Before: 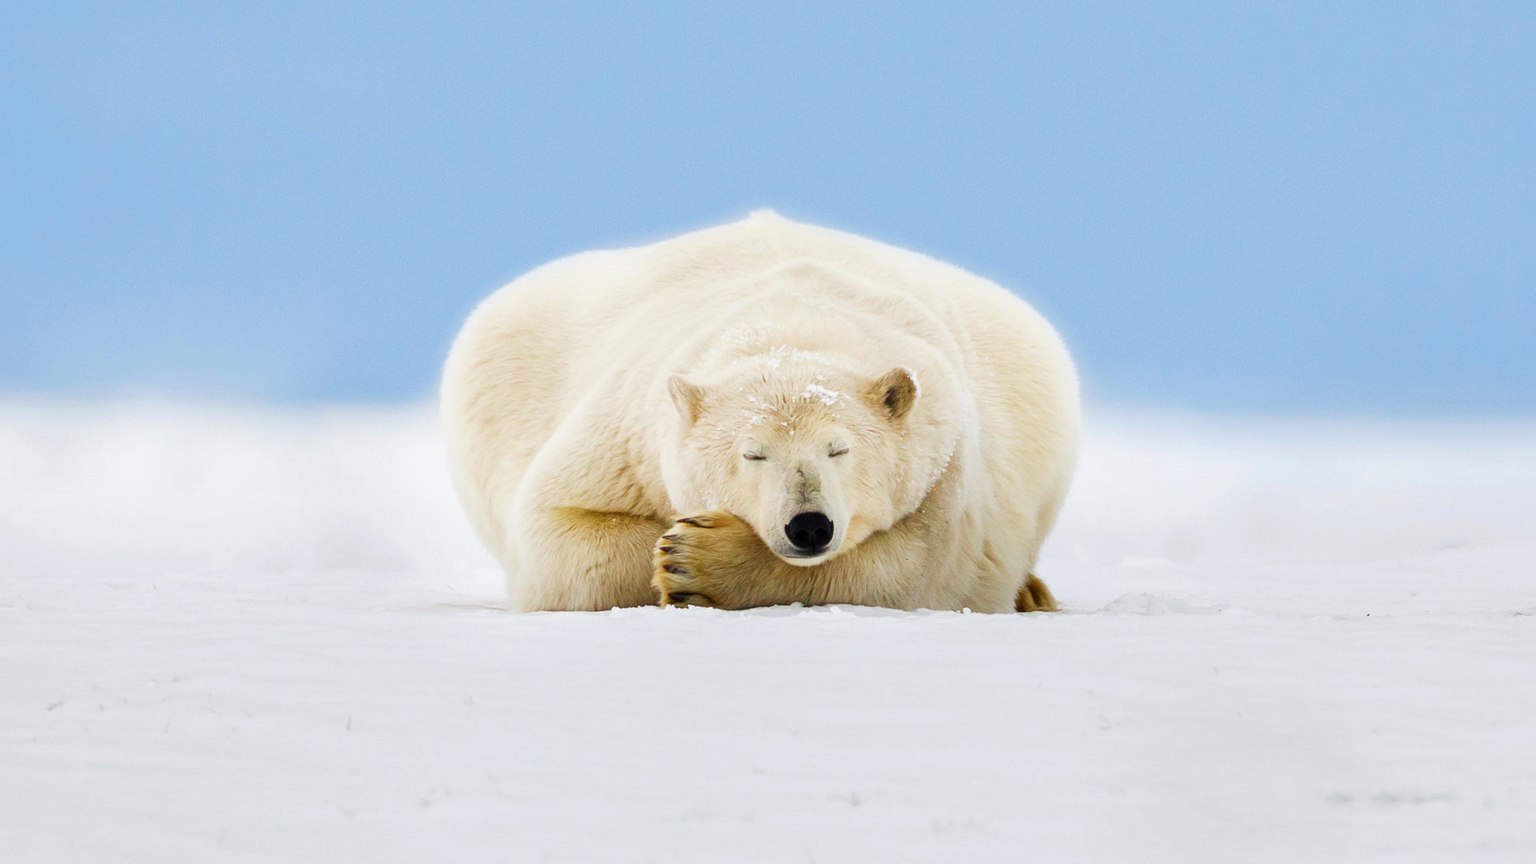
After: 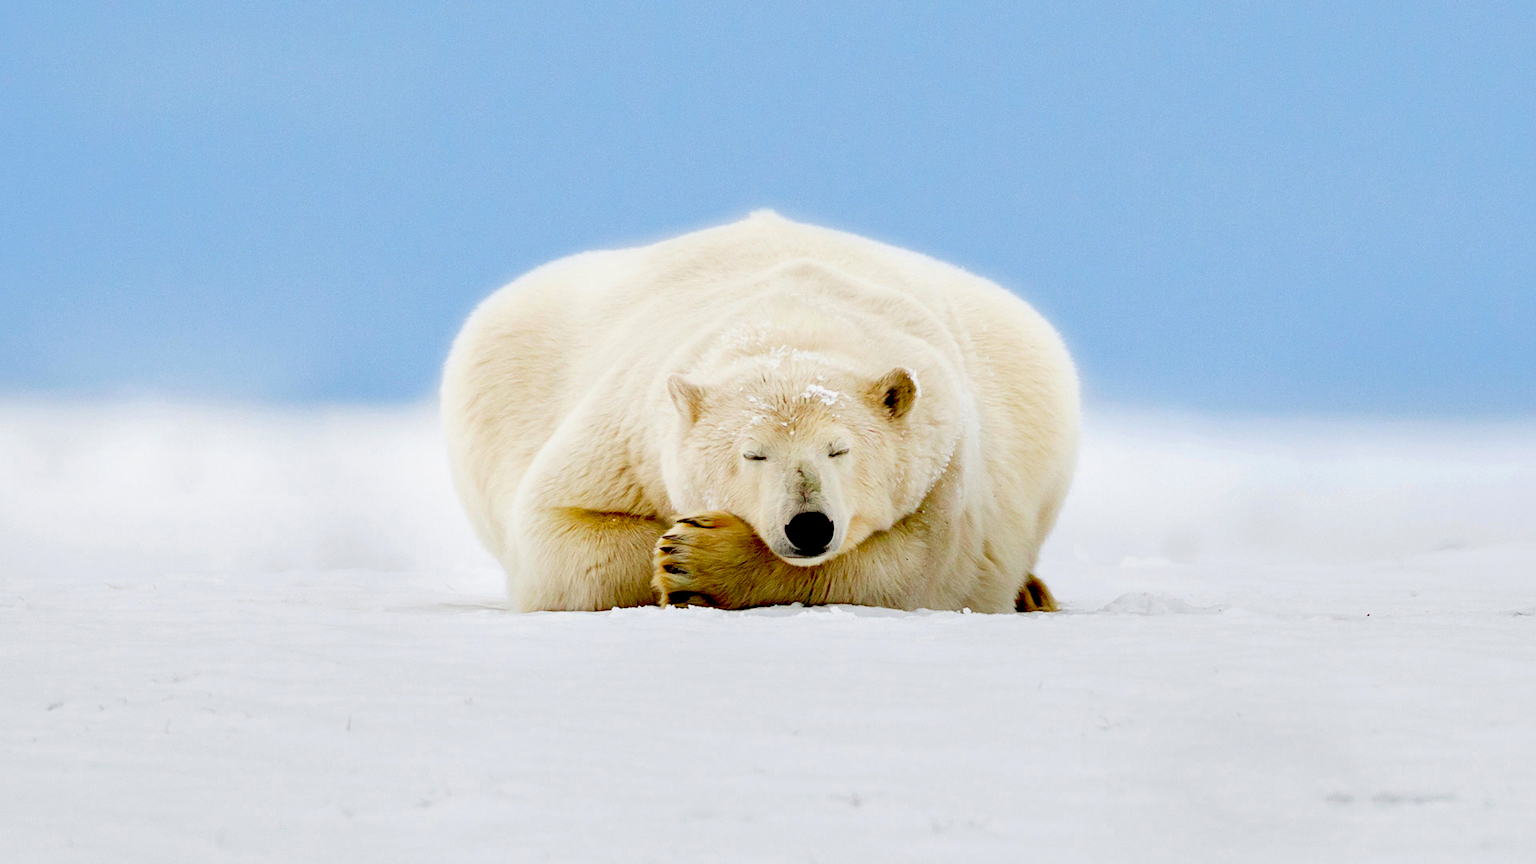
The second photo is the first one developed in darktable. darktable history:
exposure: black level correction 0.058, compensate highlight preservation false
